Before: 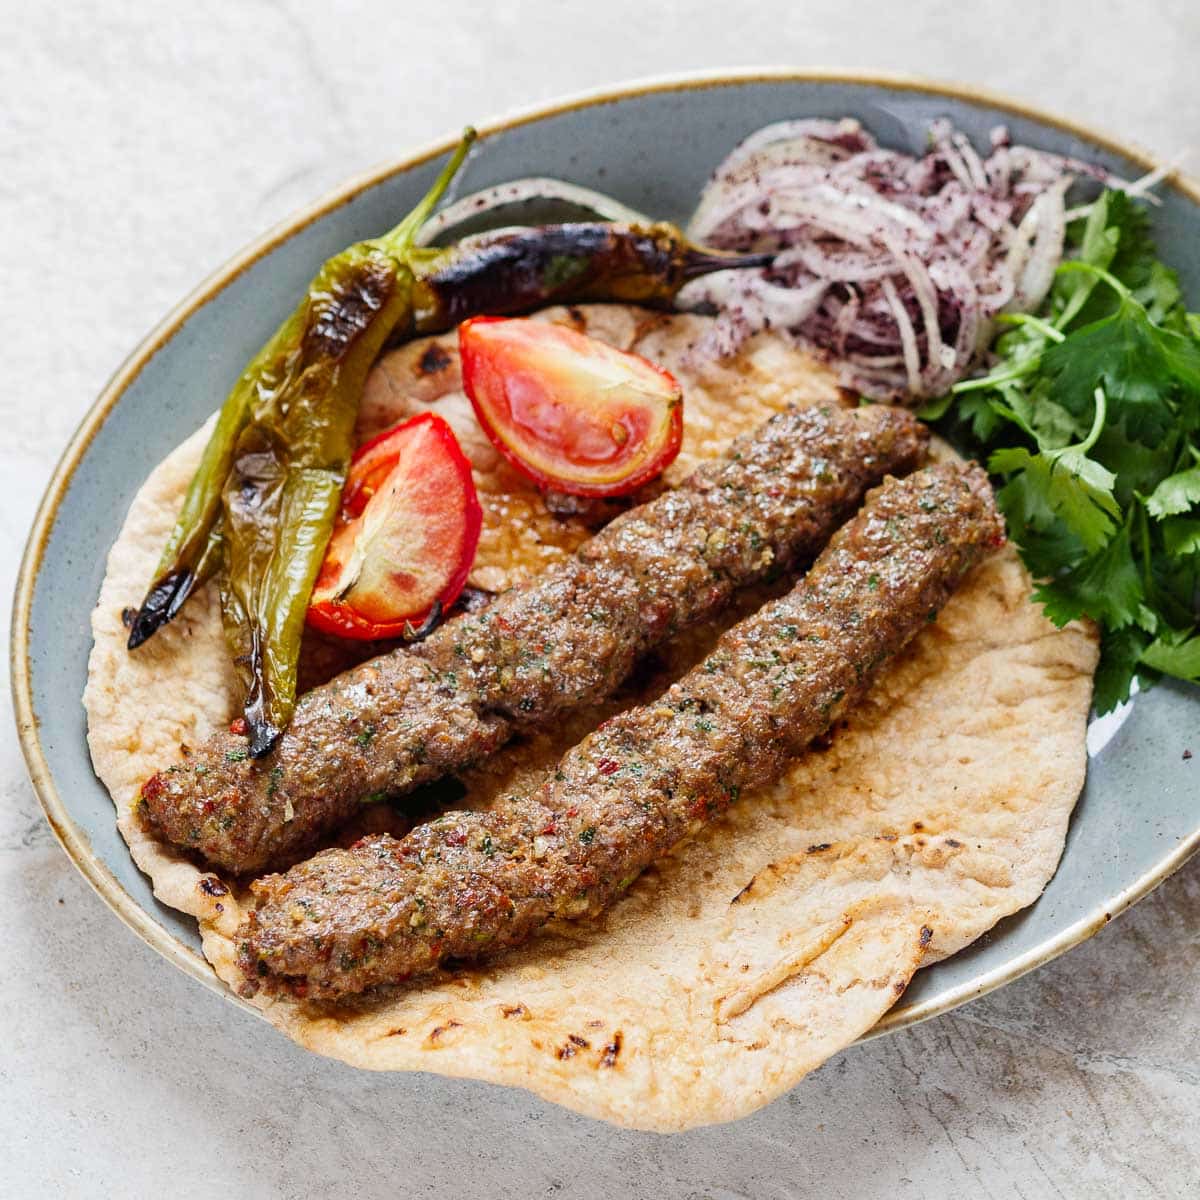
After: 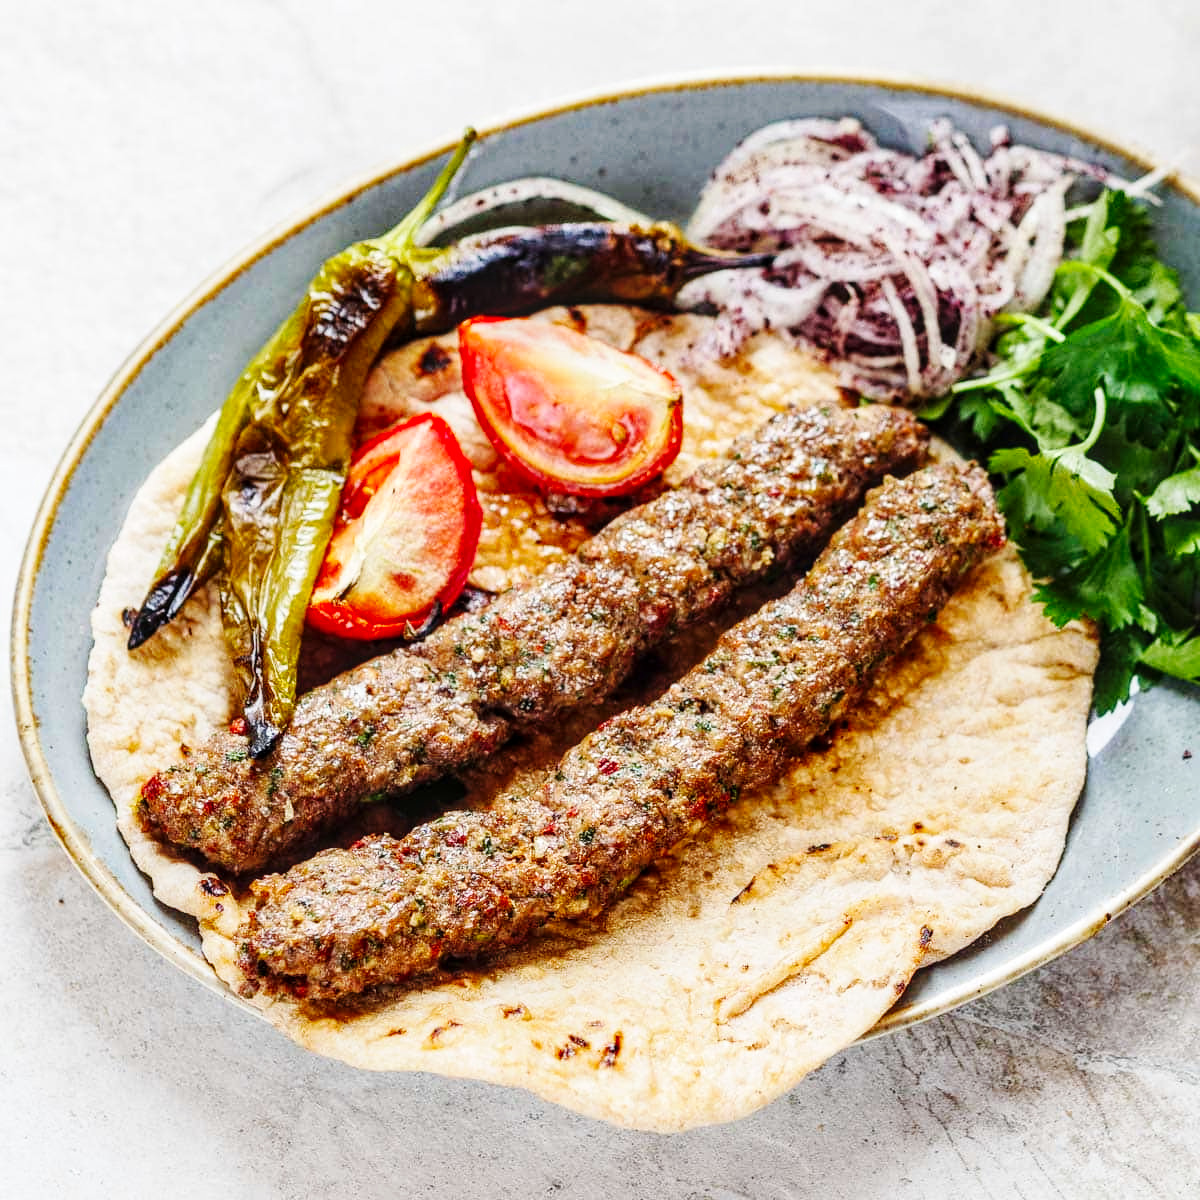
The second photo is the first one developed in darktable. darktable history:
base curve: curves: ch0 [(0, 0) (0.032, 0.025) (0.121, 0.166) (0.206, 0.329) (0.605, 0.79) (1, 1)], preserve colors none
local contrast: on, module defaults
